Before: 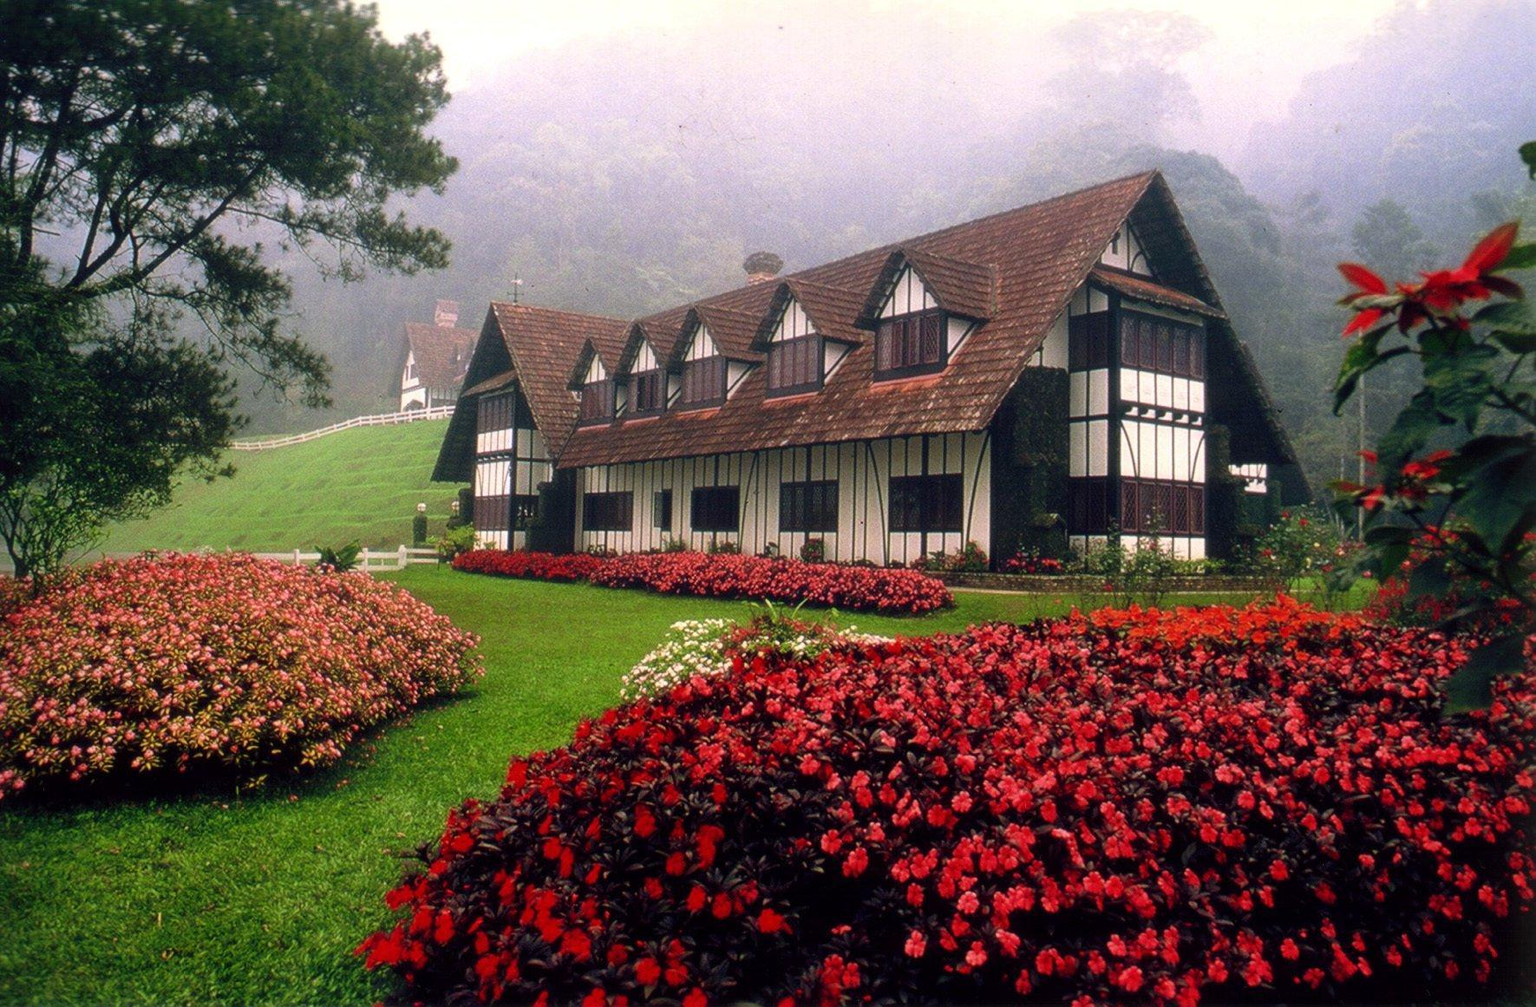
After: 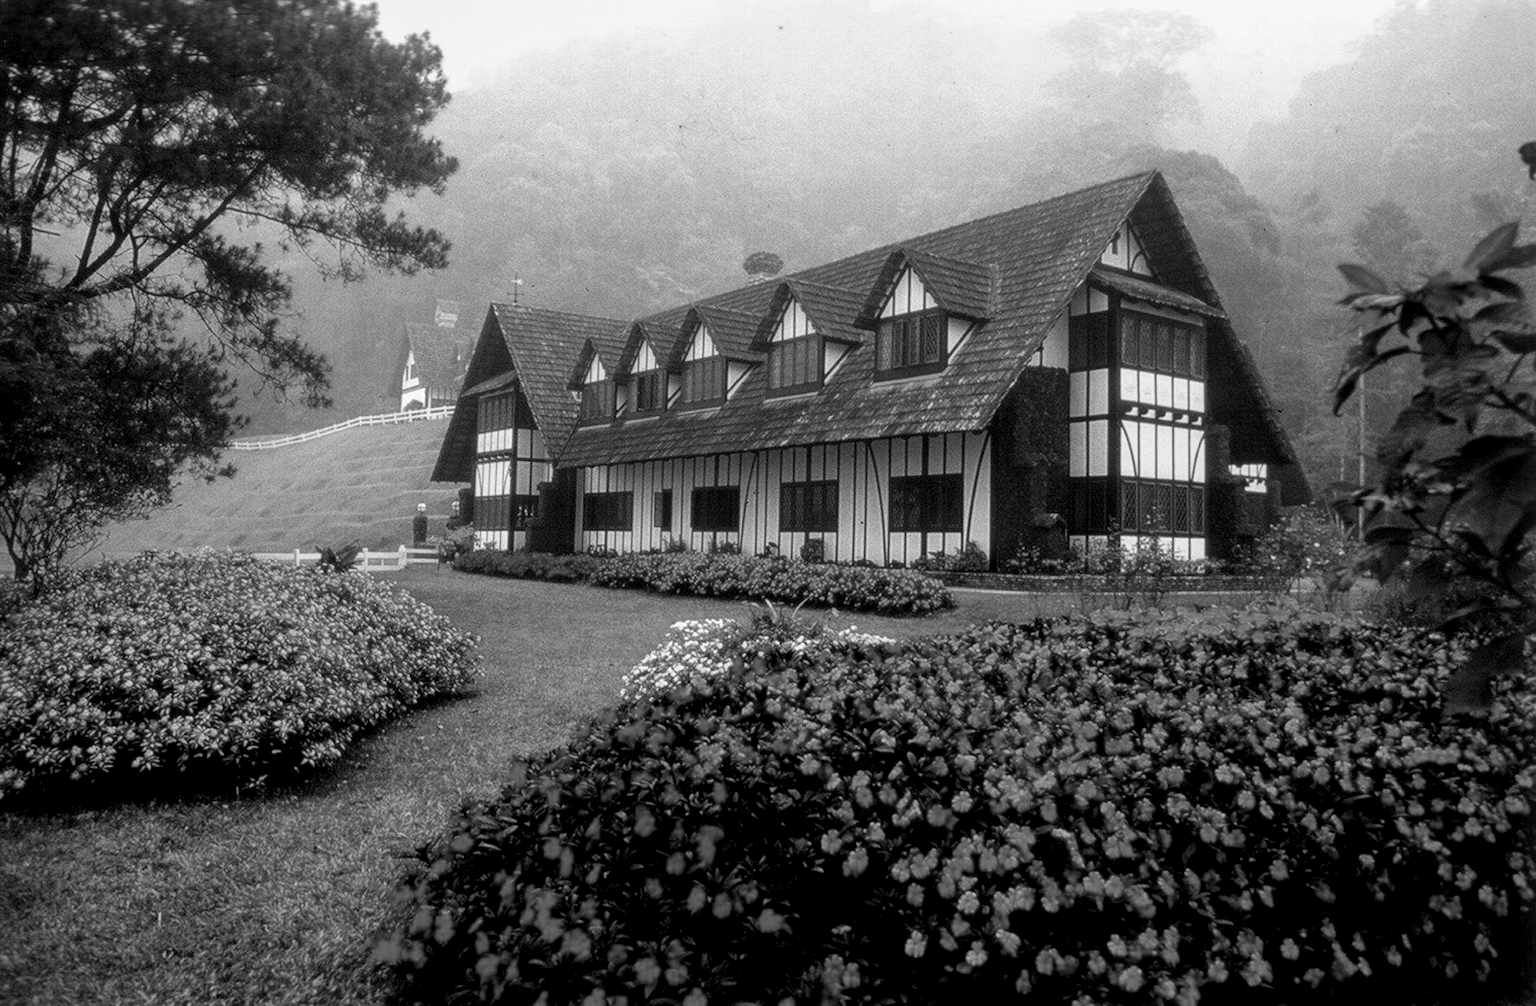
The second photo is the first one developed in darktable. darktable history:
local contrast: detail 117%
white balance: emerald 1
monochrome: a 32, b 64, size 2.3
exposure: black level correction 0.004, exposure 0.014 EV, compensate highlight preservation false
